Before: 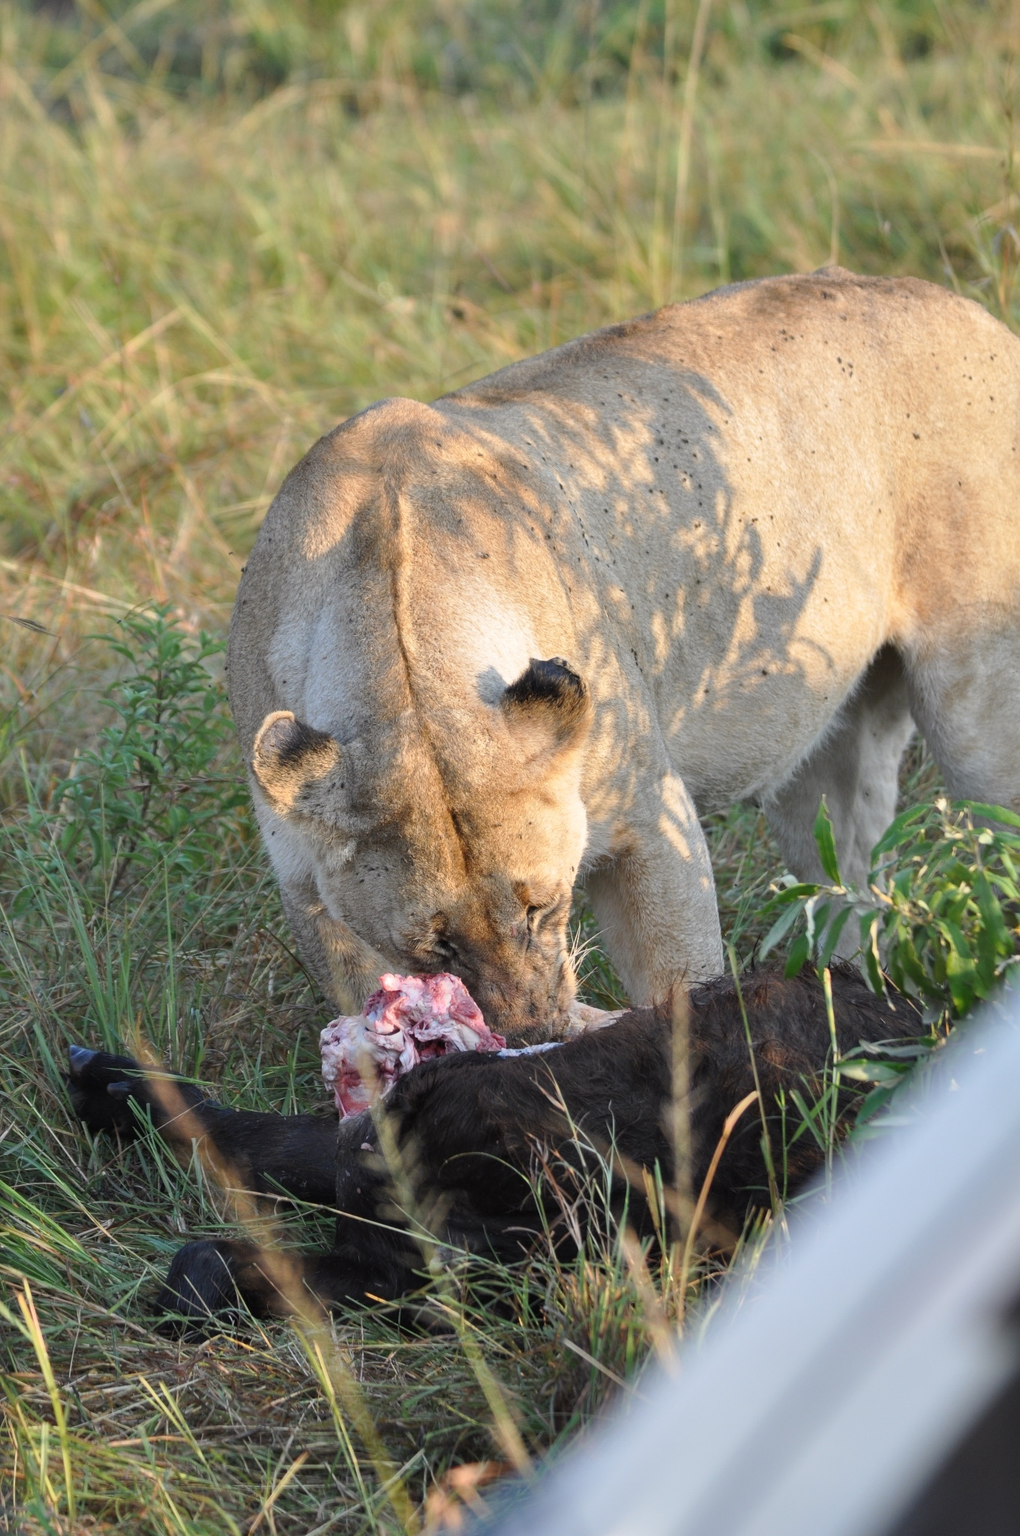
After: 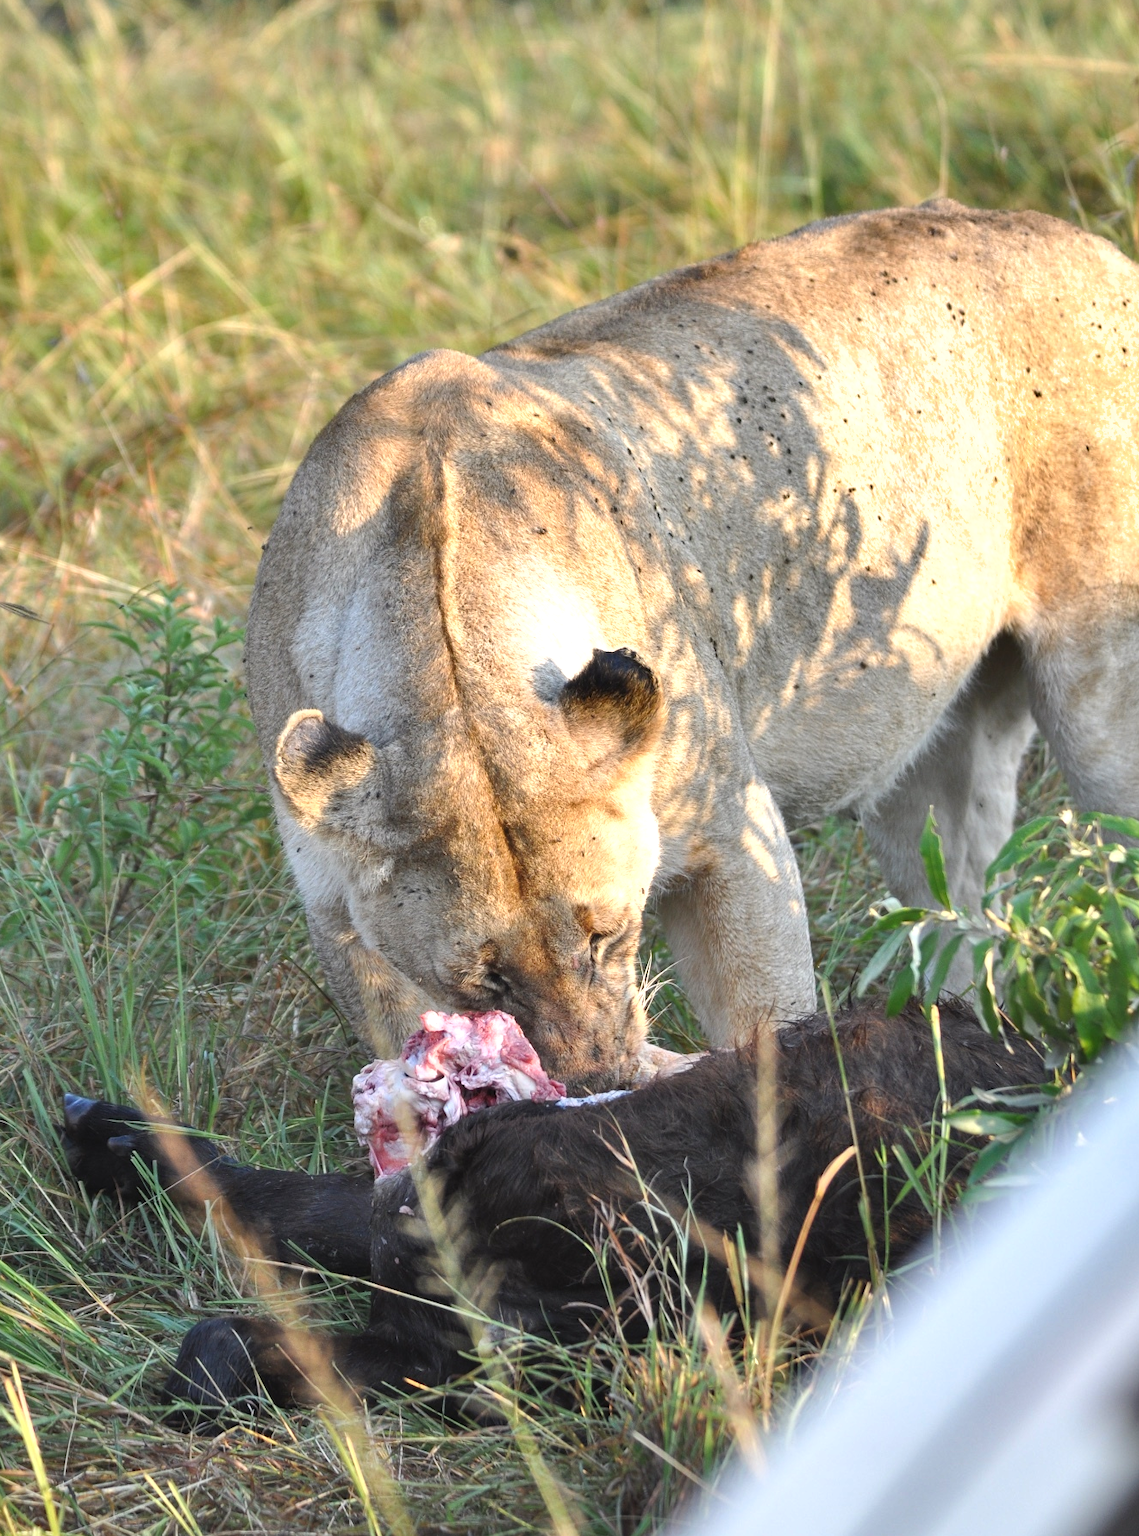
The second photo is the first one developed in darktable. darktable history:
exposure: black level correction -0.002, exposure 0.544 EV, compensate highlight preservation false
crop: left 1.382%, top 6.135%, right 1.371%, bottom 6.849%
shadows and highlights: soften with gaussian
